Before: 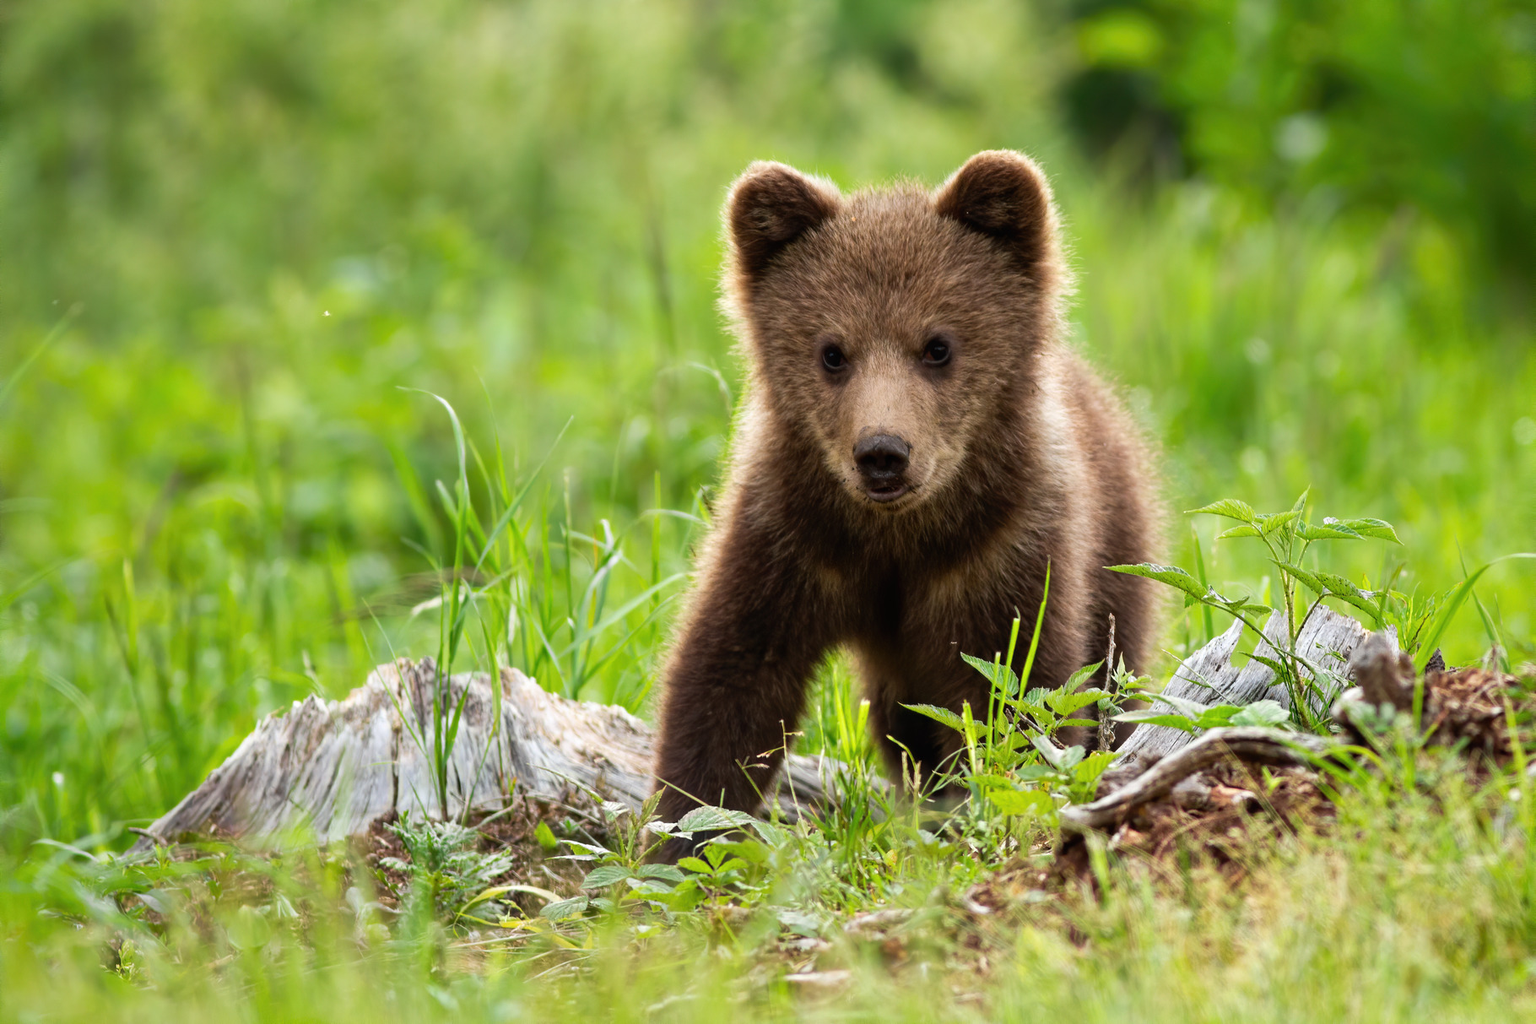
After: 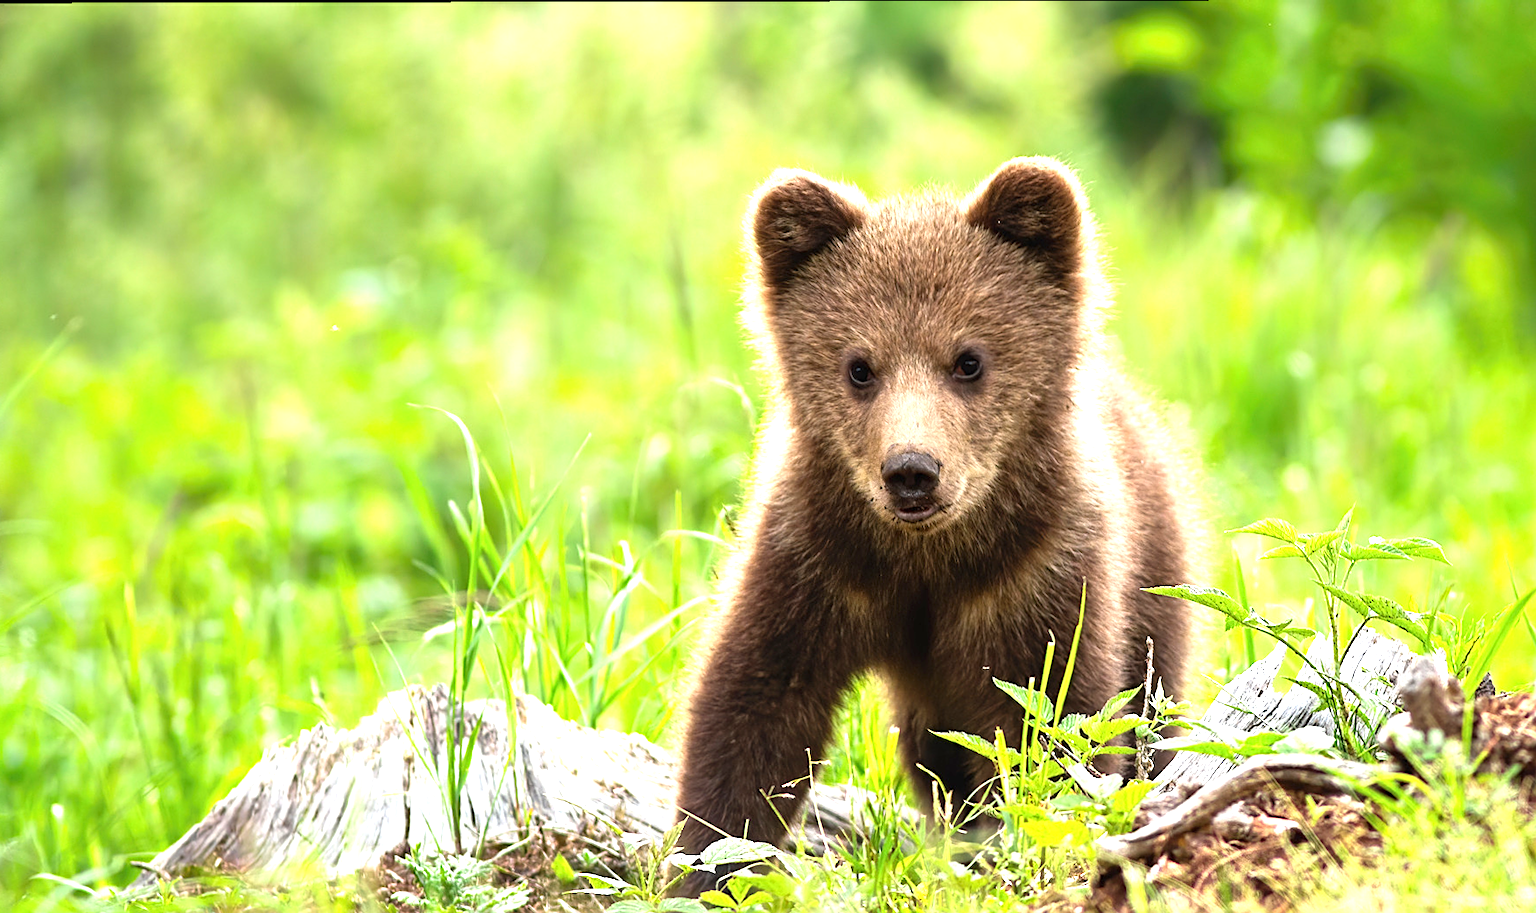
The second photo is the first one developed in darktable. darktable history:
crop and rotate: angle 0.132°, left 0.349%, right 3.363%, bottom 14.187%
sharpen: amount 0.587
exposure: black level correction 0, exposure 1.199 EV, compensate highlight preservation false
